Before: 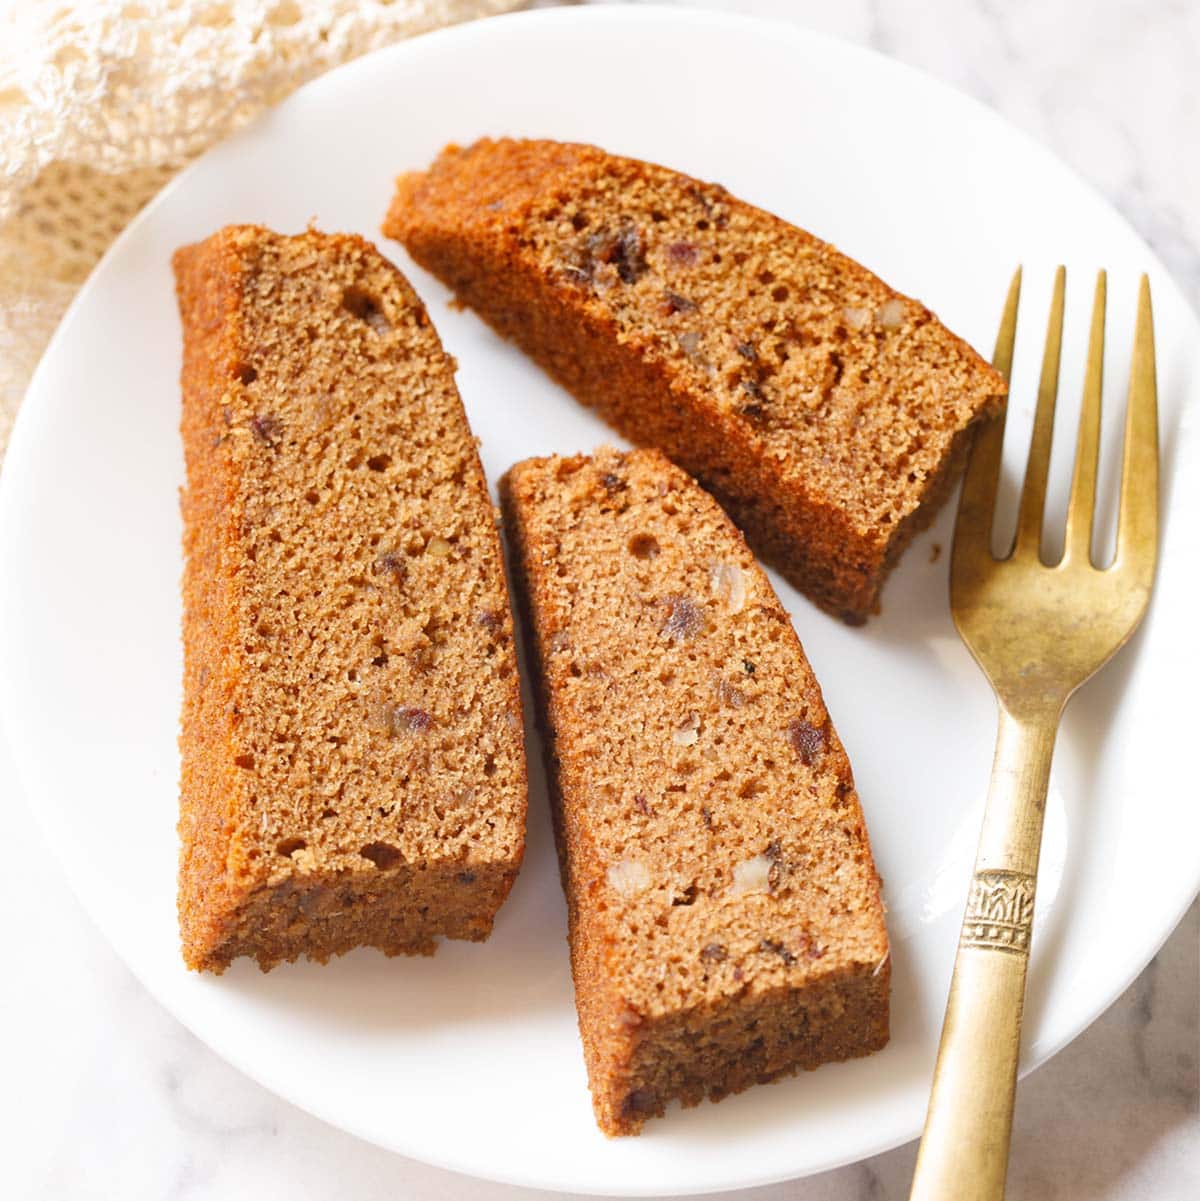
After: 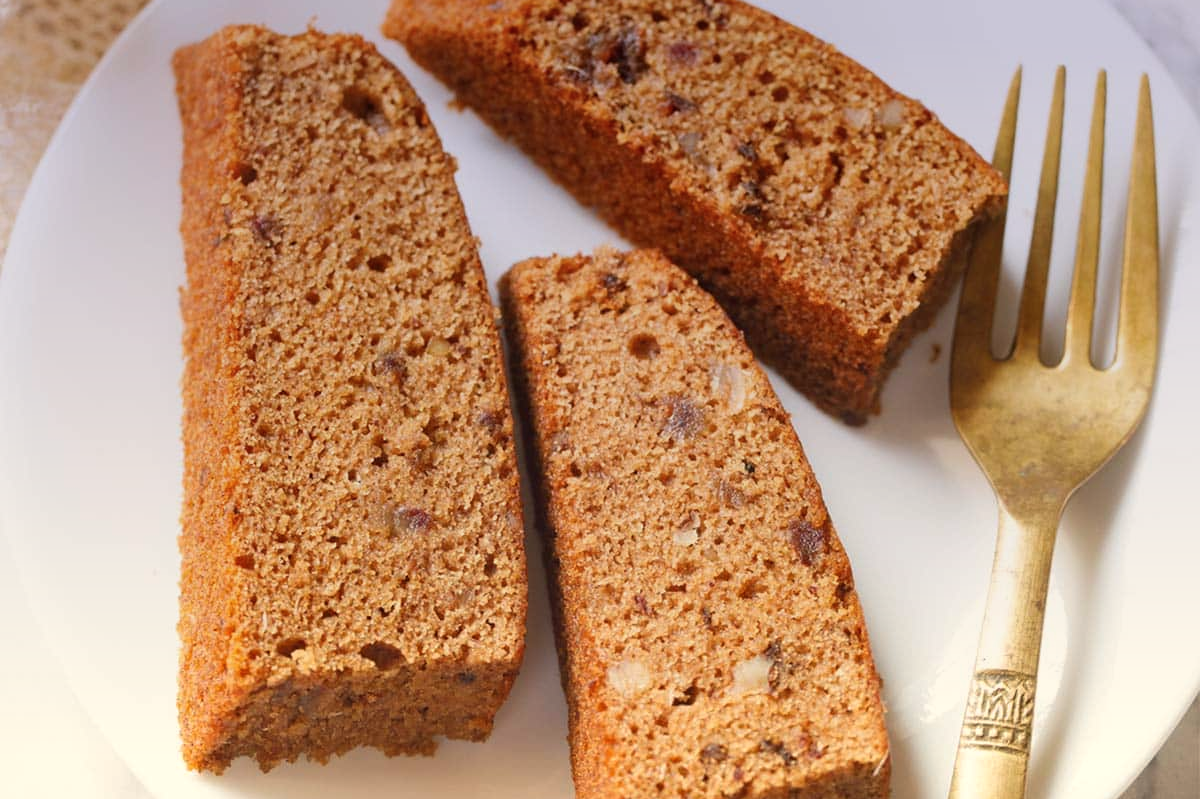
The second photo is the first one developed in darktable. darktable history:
graduated density: hue 238.83°, saturation 50%
crop: top 16.727%, bottom 16.727%
white balance: red 1.029, blue 0.92
